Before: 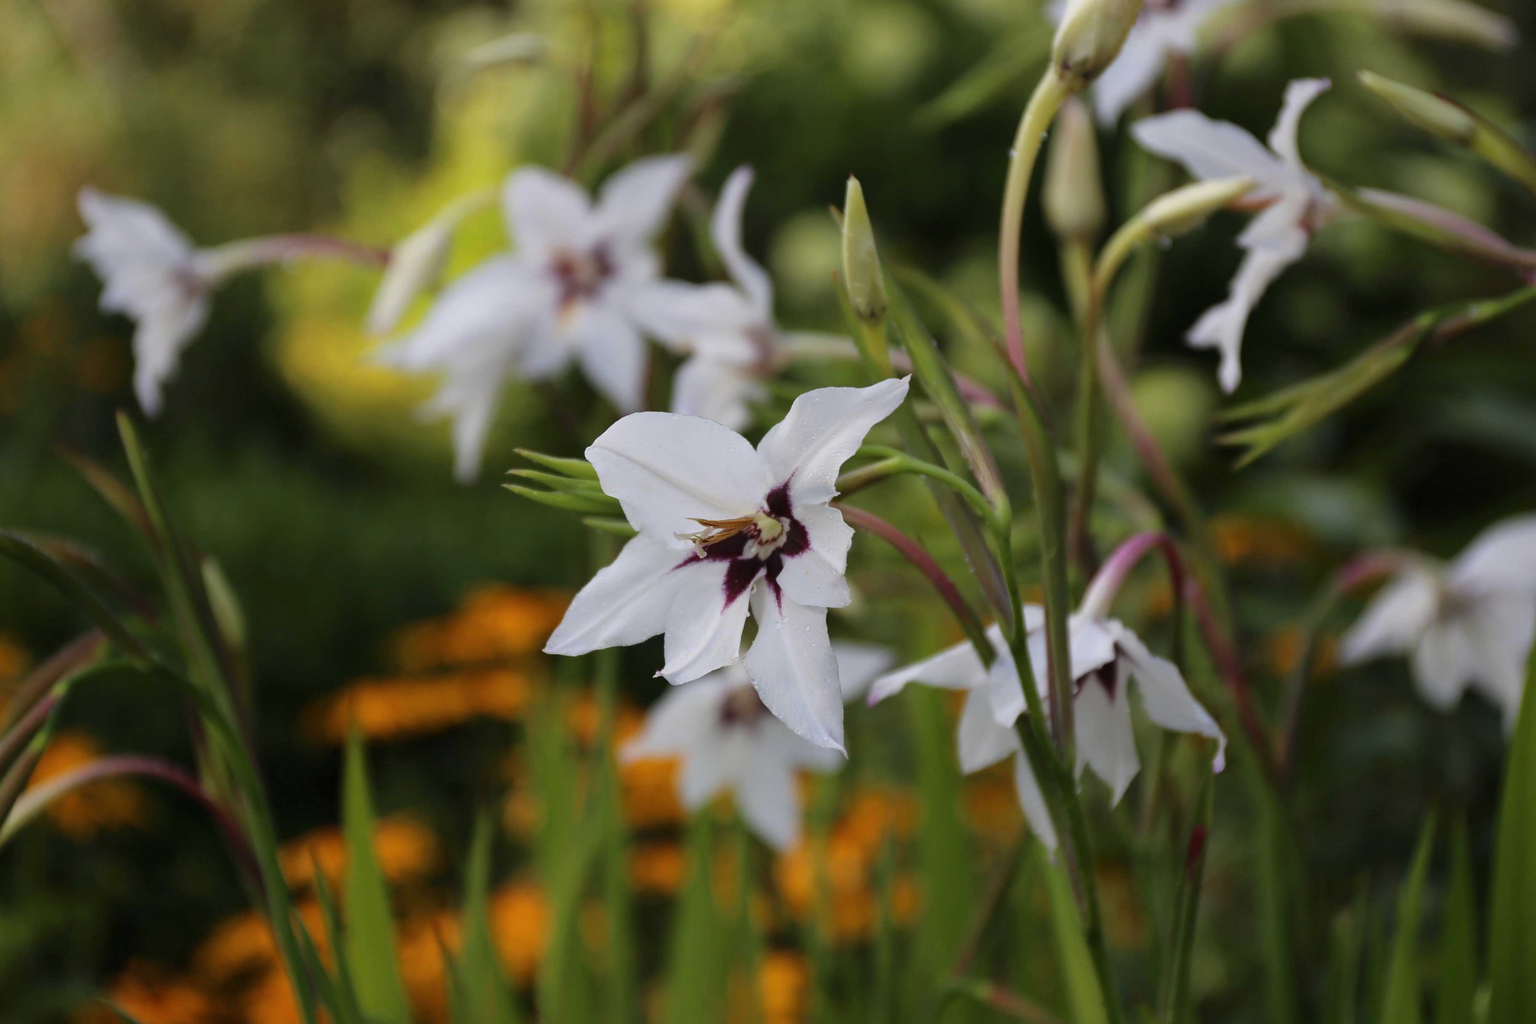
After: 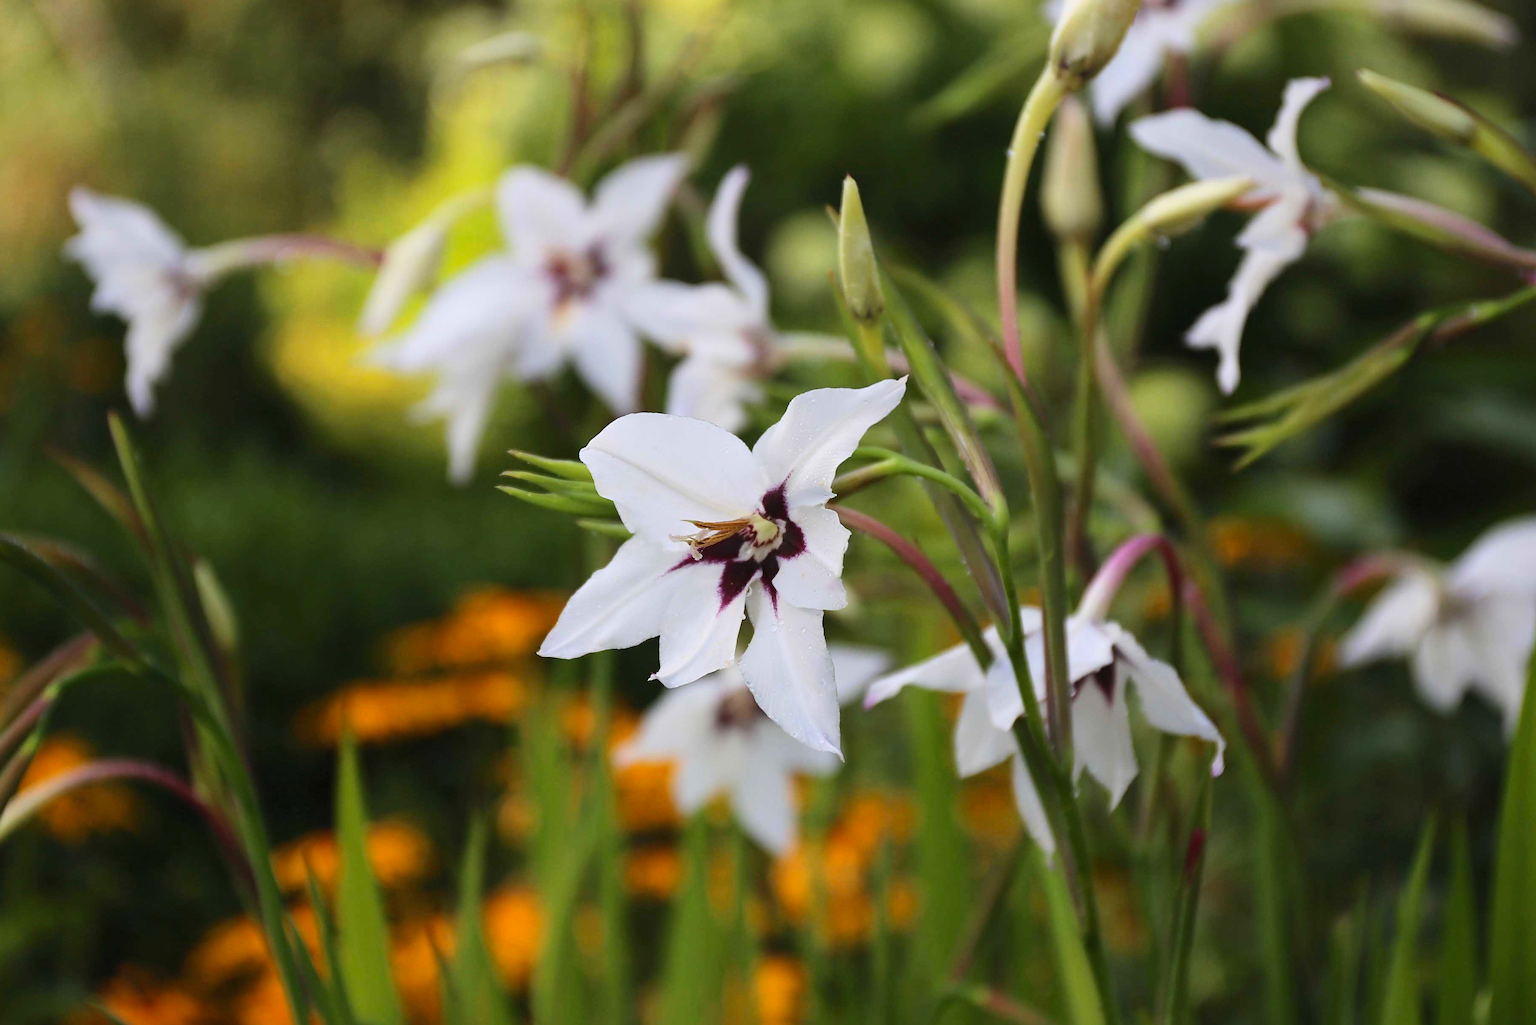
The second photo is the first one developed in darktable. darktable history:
contrast brightness saturation: contrast 0.2, brightness 0.16, saturation 0.22
sharpen: on, module defaults
crop and rotate: left 0.614%, top 0.179%, bottom 0.309%
